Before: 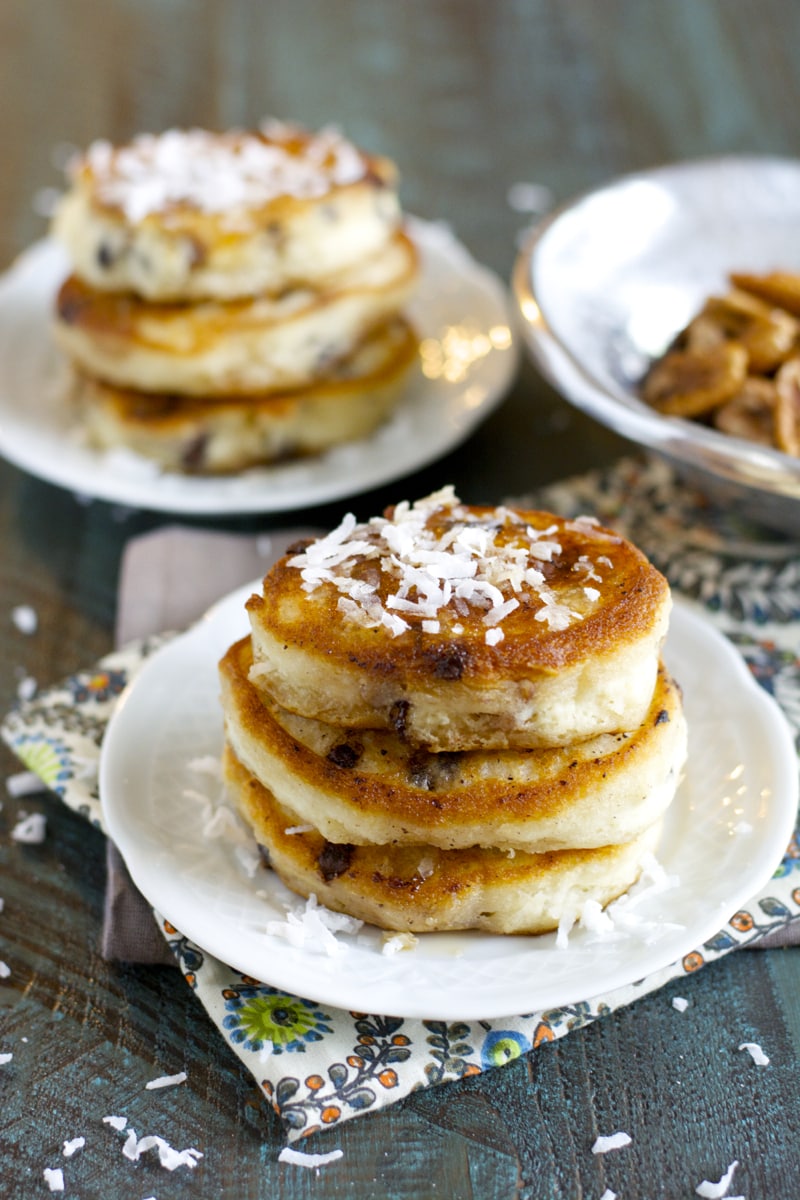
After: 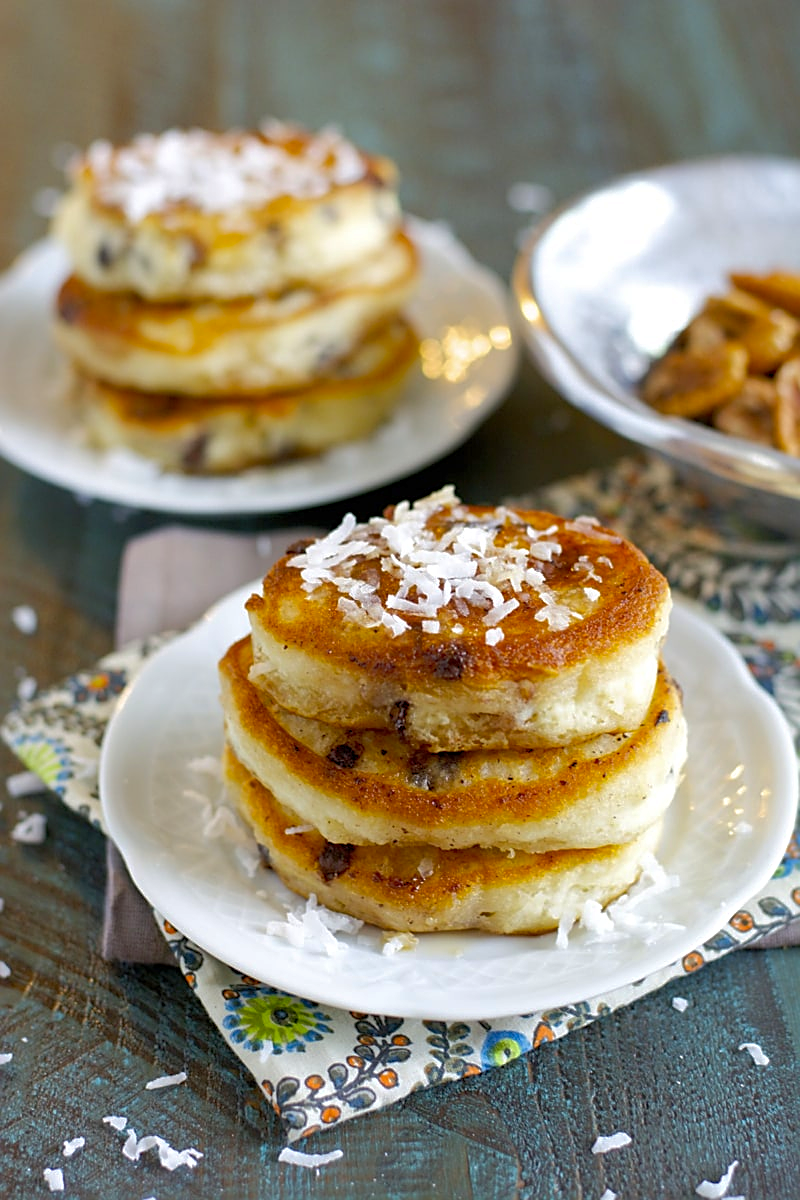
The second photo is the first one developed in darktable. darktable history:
sharpen: on, module defaults
shadows and highlights: on, module defaults
contrast brightness saturation: saturation 0.18
